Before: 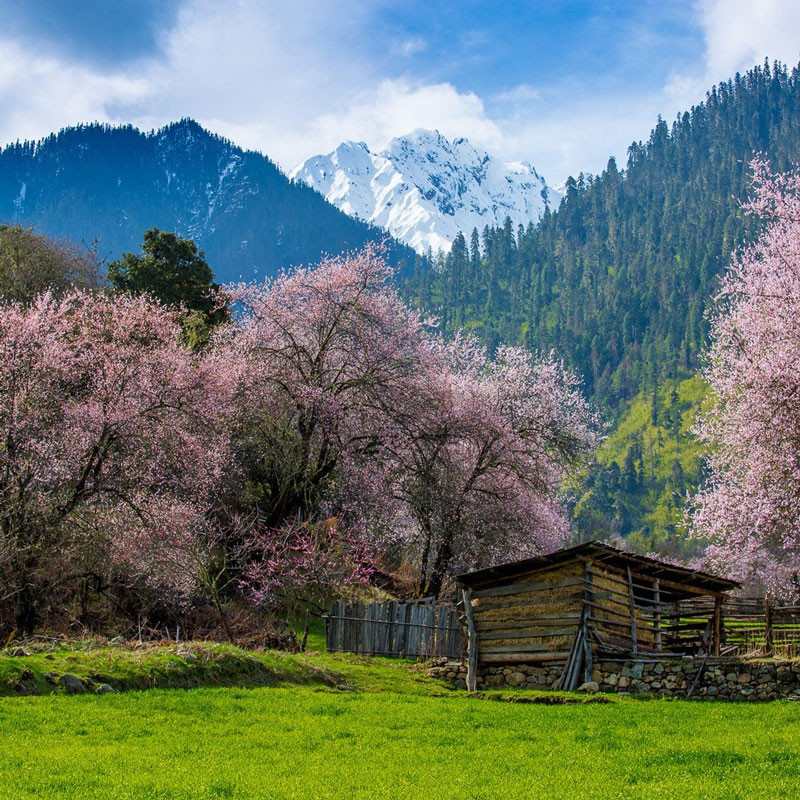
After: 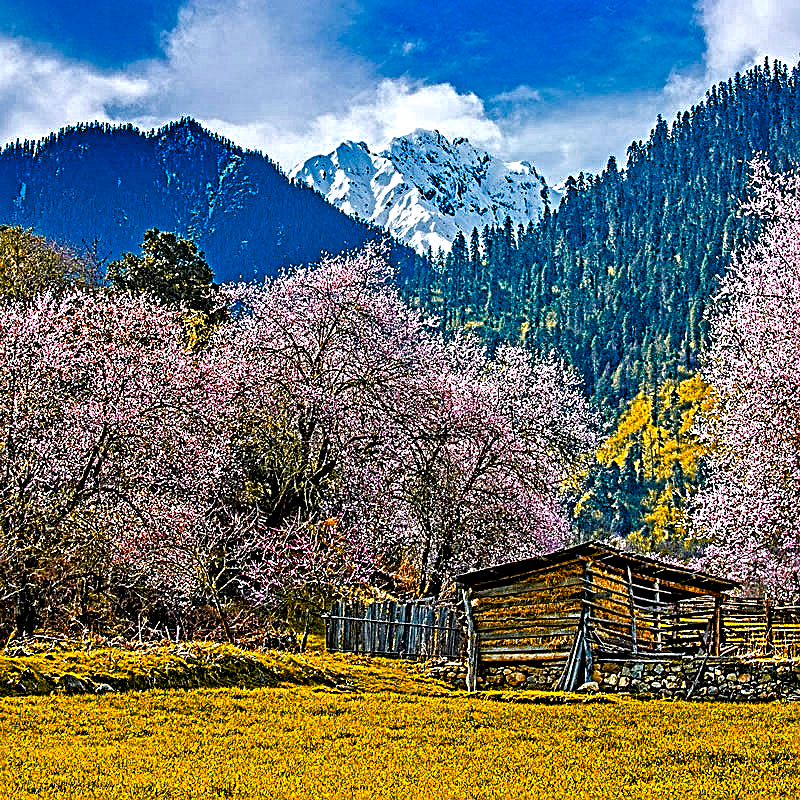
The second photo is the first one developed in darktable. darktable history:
vibrance: vibrance 0%
color balance rgb: linear chroma grading › shadows 10%, linear chroma grading › highlights 10%, linear chroma grading › global chroma 15%, linear chroma grading › mid-tones 15%, perceptual saturation grading › global saturation 40%, perceptual saturation grading › highlights -25%, perceptual saturation grading › mid-tones 35%, perceptual saturation grading › shadows 35%, perceptual brilliance grading › global brilliance 11.29%, global vibrance 11.29%
contrast equalizer: octaves 7, y [[0.406, 0.494, 0.589, 0.753, 0.877, 0.999], [0.5 ×6], [0.5 ×6], [0 ×6], [0 ×6]]
sharpen: on, module defaults
tone equalizer: on, module defaults
color zones: curves: ch0 [(0, 0.499) (0.143, 0.5) (0.286, 0.5) (0.429, 0.476) (0.571, 0.284) (0.714, 0.243) (0.857, 0.449) (1, 0.499)]; ch1 [(0, 0.532) (0.143, 0.645) (0.286, 0.696) (0.429, 0.211) (0.571, 0.504) (0.714, 0.493) (0.857, 0.495) (1, 0.532)]; ch2 [(0, 0.5) (0.143, 0.5) (0.286, 0.427) (0.429, 0.324) (0.571, 0.5) (0.714, 0.5) (0.857, 0.5) (1, 0.5)]
